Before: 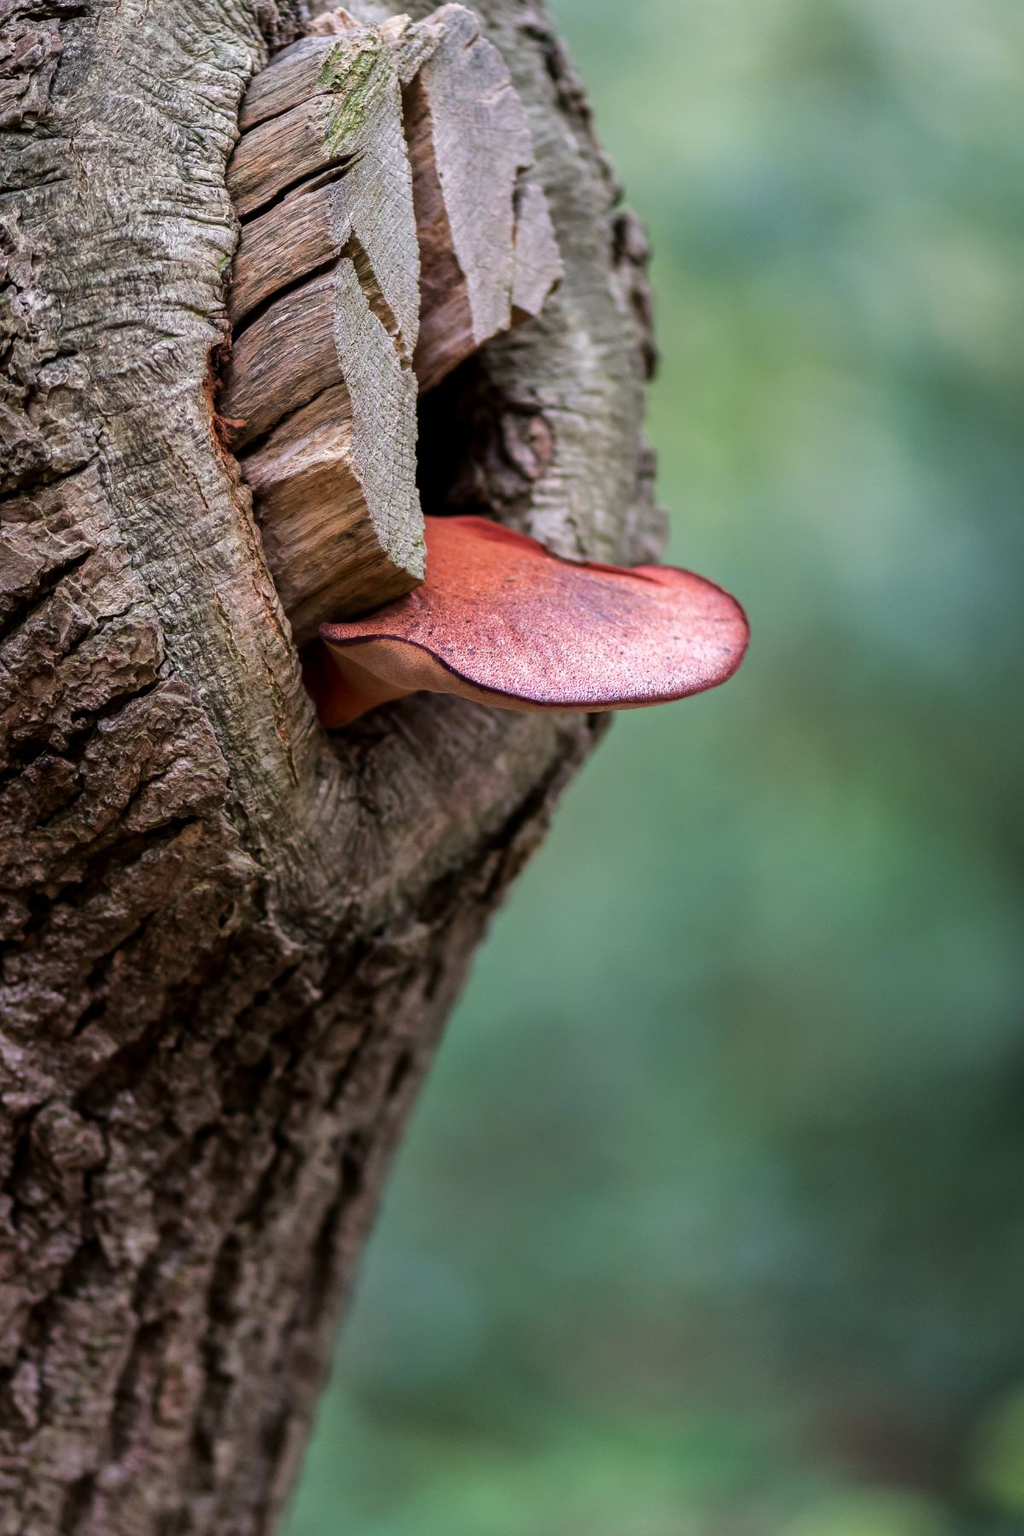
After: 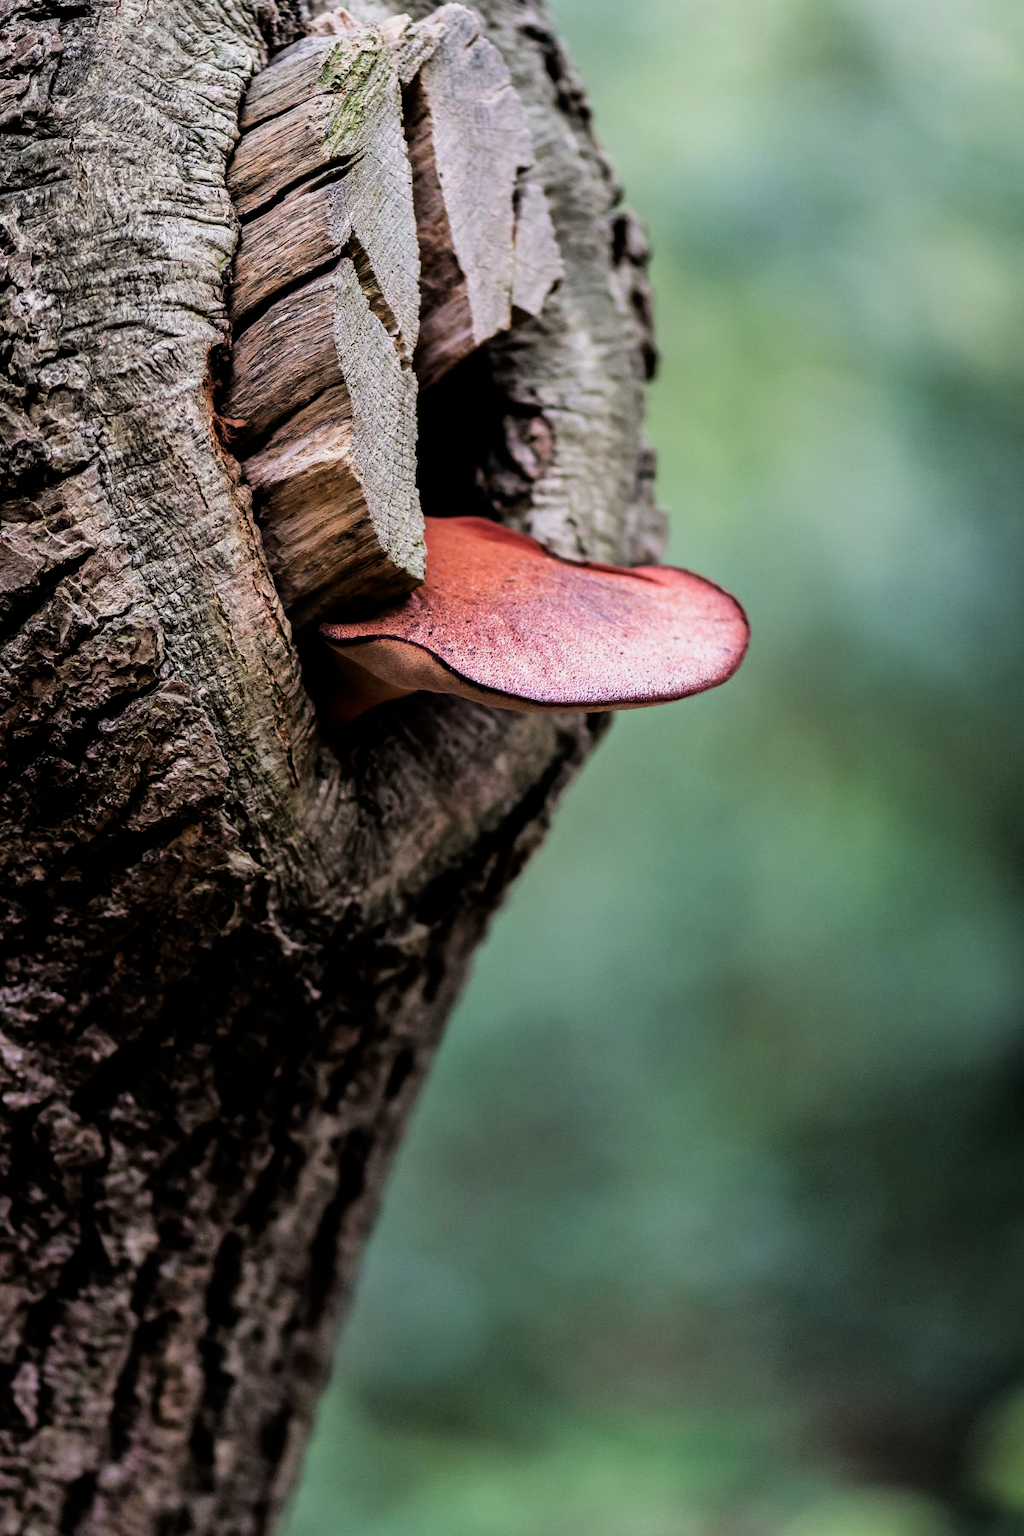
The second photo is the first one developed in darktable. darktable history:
shadows and highlights: shadows 0.153, highlights 38.88
filmic rgb: black relative exposure -5.07 EV, white relative exposure 3.56 EV, hardness 3.16, contrast 1.403, highlights saturation mix -29.37%
